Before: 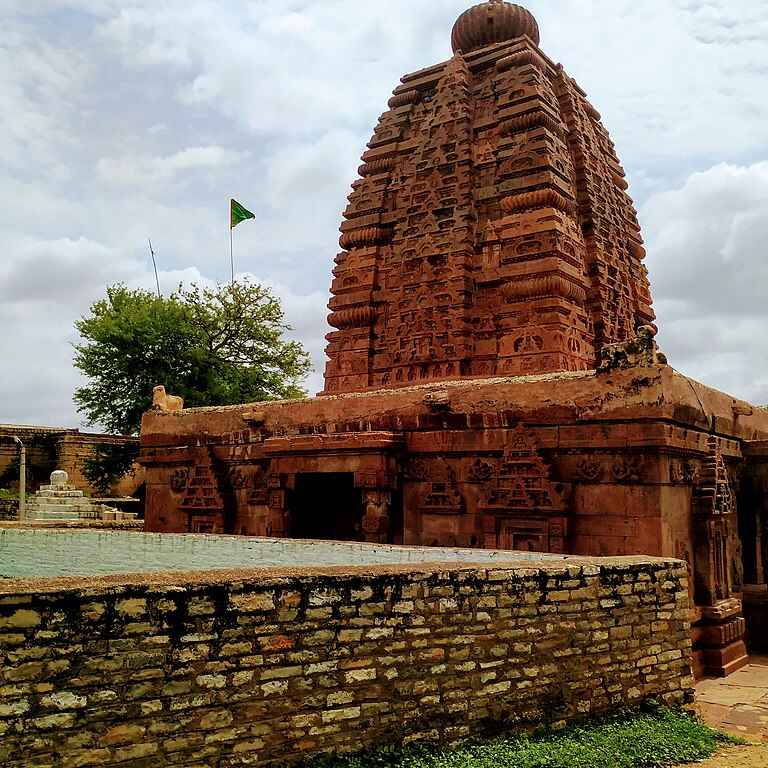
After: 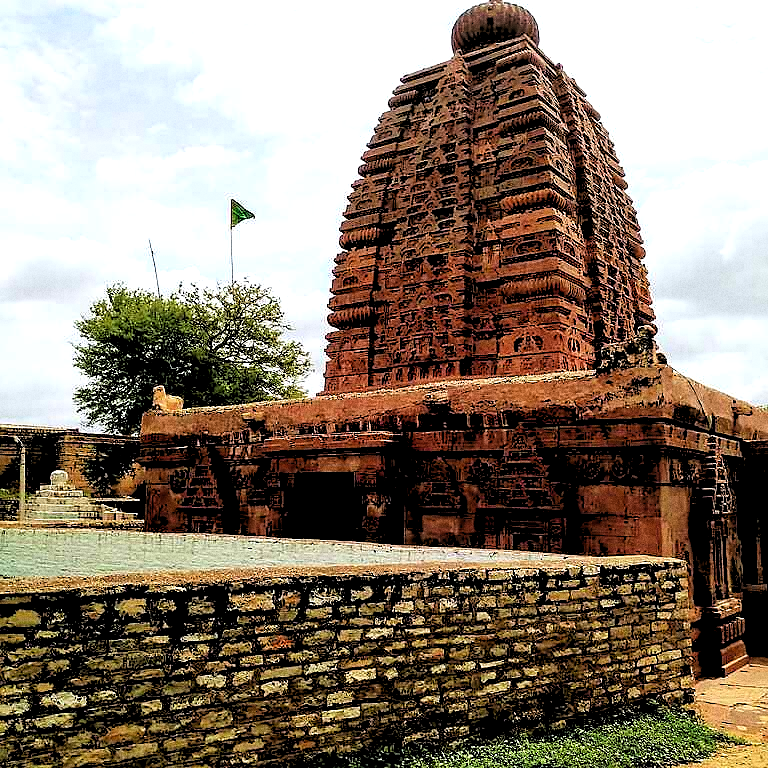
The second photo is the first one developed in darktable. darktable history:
grain: coarseness 0.09 ISO, strength 40%
rgb levels: levels [[0.029, 0.461, 0.922], [0, 0.5, 1], [0, 0.5, 1]]
exposure: exposure 0.559 EV, compensate highlight preservation false
sharpen: radius 1, threshold 1
